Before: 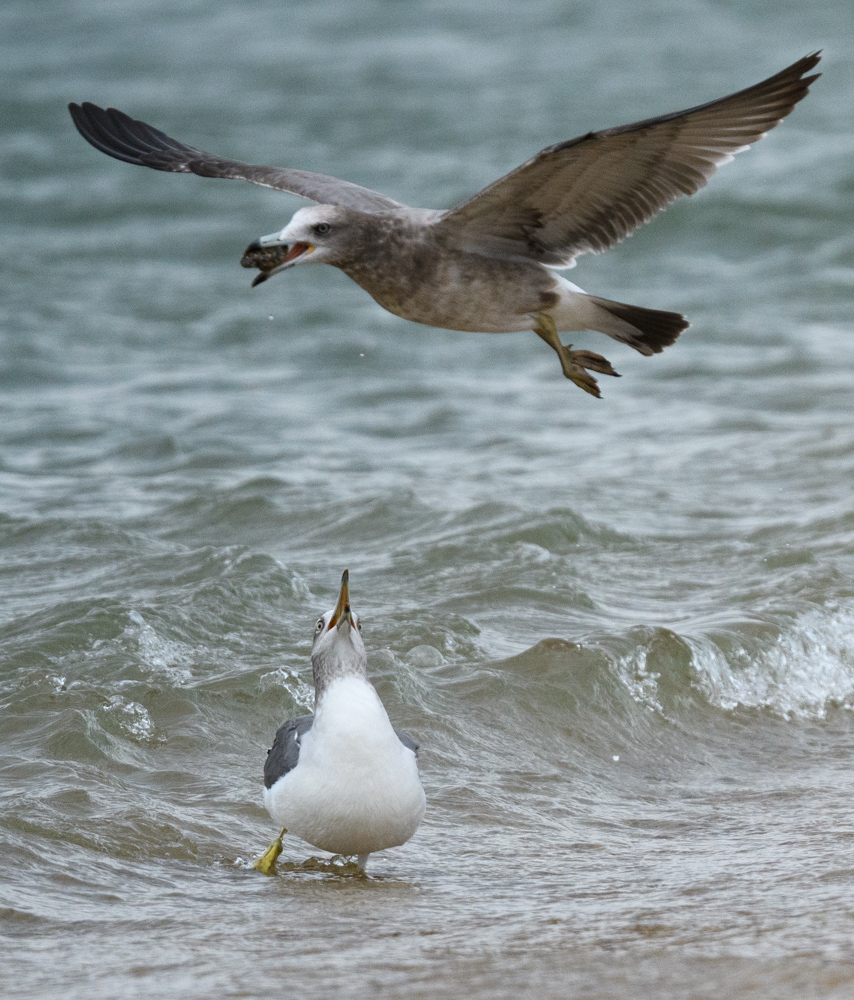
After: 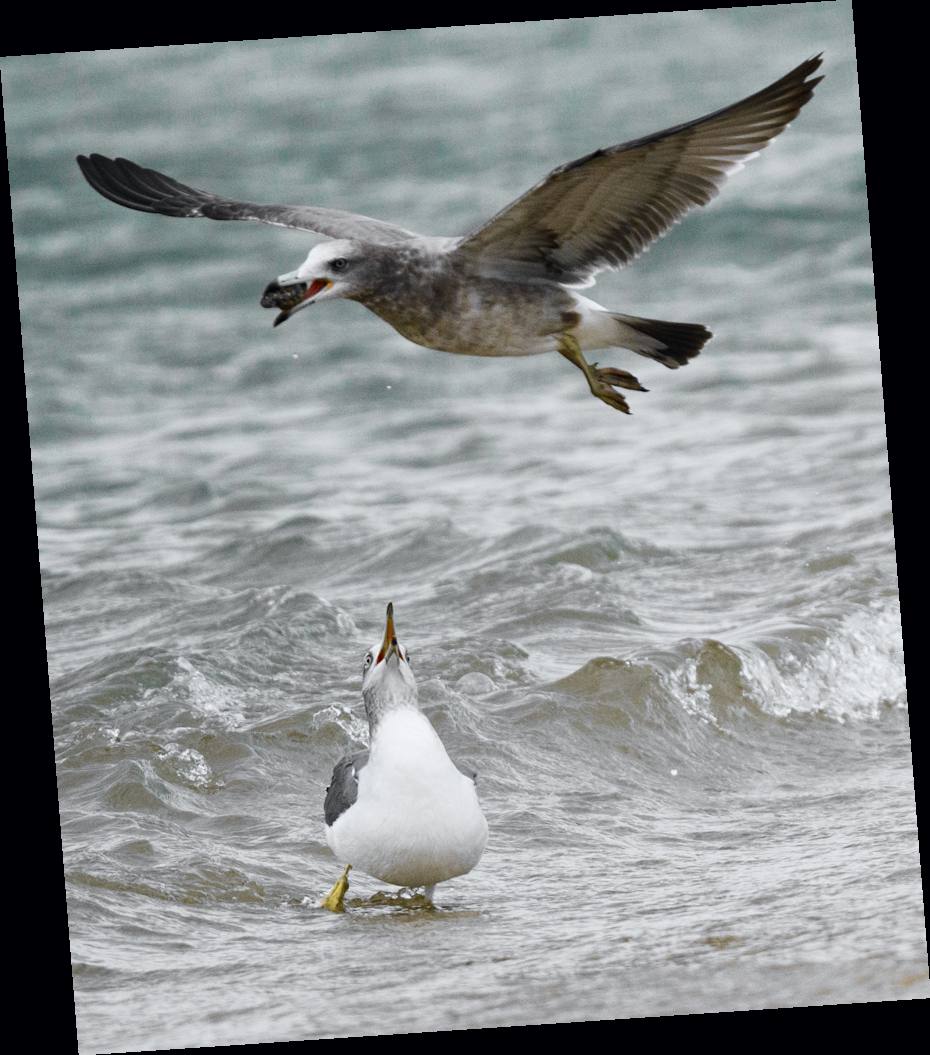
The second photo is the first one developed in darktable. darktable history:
rotate and perspective: rotation -4.2°, shear 0.006, automatic cropping off
color zones: curves: ch0 [(0, 0.5) (0.125, 0.4) (0.25, 0.5) (0.375, 0.4) (0.5, 0.4) (0.625, 0.6) (0.75, 0.6) (0.875, 0.5)]; ch1 [(0, 0.4) (0.125, 0.5) (0.25, 0.4) (0.375, 0.4) (0.5, 0.4) (0.625, 0.4) (0.75, 0.5) (0.875, 0.4)]; ch2 [(0, 0.6) (0.125, 0.5) (0.25, 0.5) (0.375, 0.6) (0.5, 0.6) (0.625, 0.5) (0.75, 0.5) (0.875, 0.5)]
local contrast: mode bilateral grid, contrast 15, coarseness 36, detail 105%, midtone range 0.2
tone curve: curves: ch0 [(0, 0) (0.071, 0.047) (0.266, 0.26) (0.491, 0.552) (0.753, 0.818) (1, 0.983)]; ch1 [(0, 0) (0.346, 0.307) (0.408, 0.369) (0.463, 0.443) (0.482, 0.493) (0.502, 0.5) (0.517, 0.518) (0.546, 0.576) (0.588, 0.643) (0.651, 0.709) (1, 1)]; ch2 [(0, 0) (0.346, 0.34) (0.434, 0.46) (0.485, 0.494) (0.5, 0.494) (0.517, 0.503) (0.535, 0.545) (0.583, 0.624) (0.625, 0.678) (1, 1)], color space Lab, independent channels, preserve colors none
